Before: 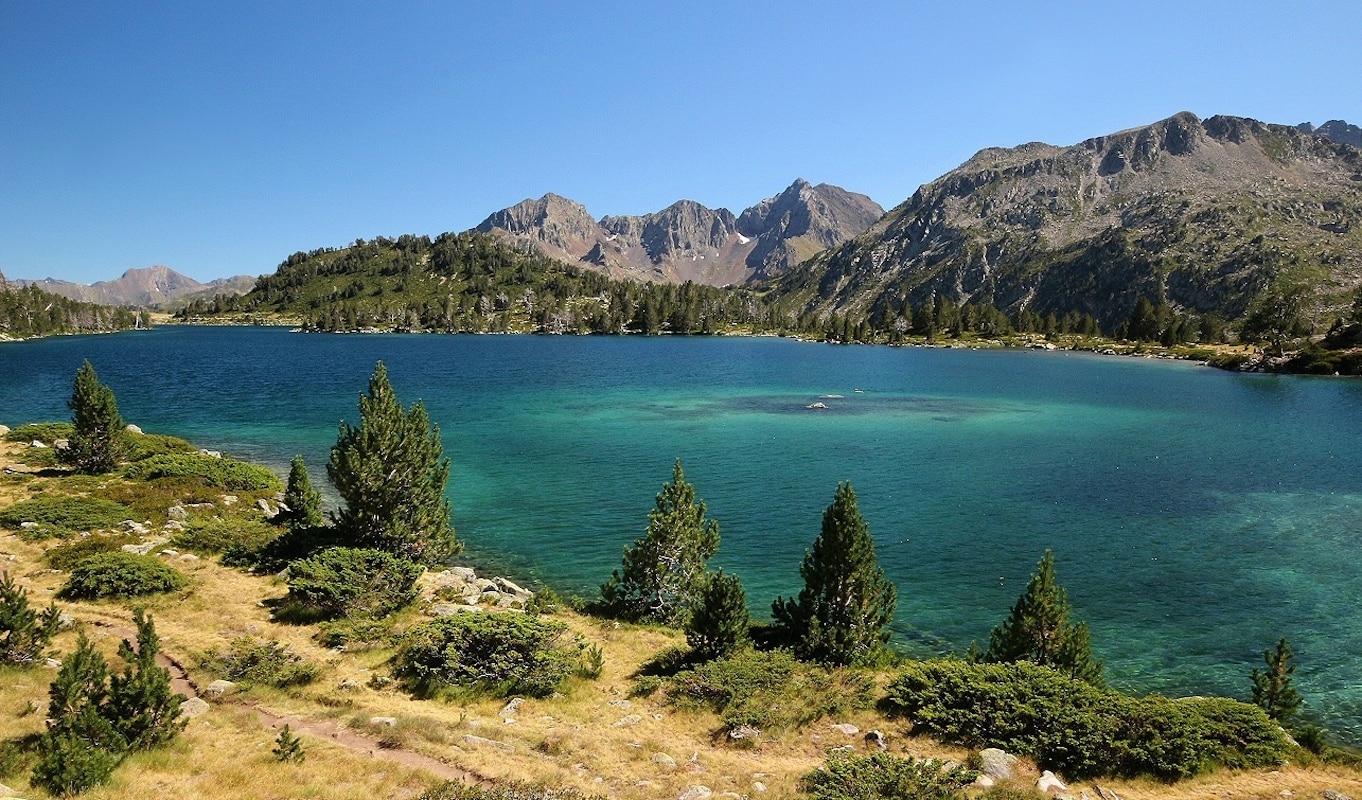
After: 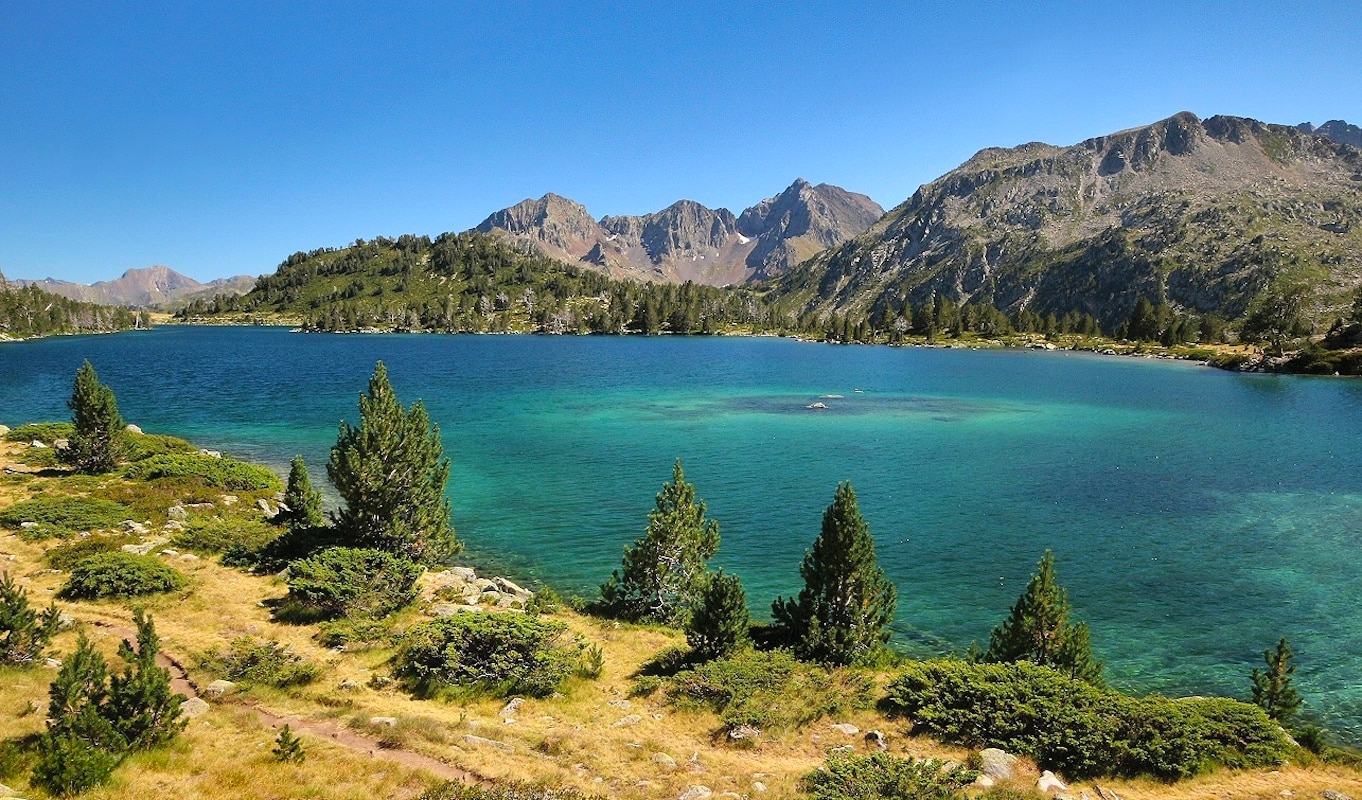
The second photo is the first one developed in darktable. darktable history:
contrast brightness saturation: brightness 0.09, saturation 0.19
shadows and highlights: shadows 24.5, highlights -78.15, soften with gaussian
